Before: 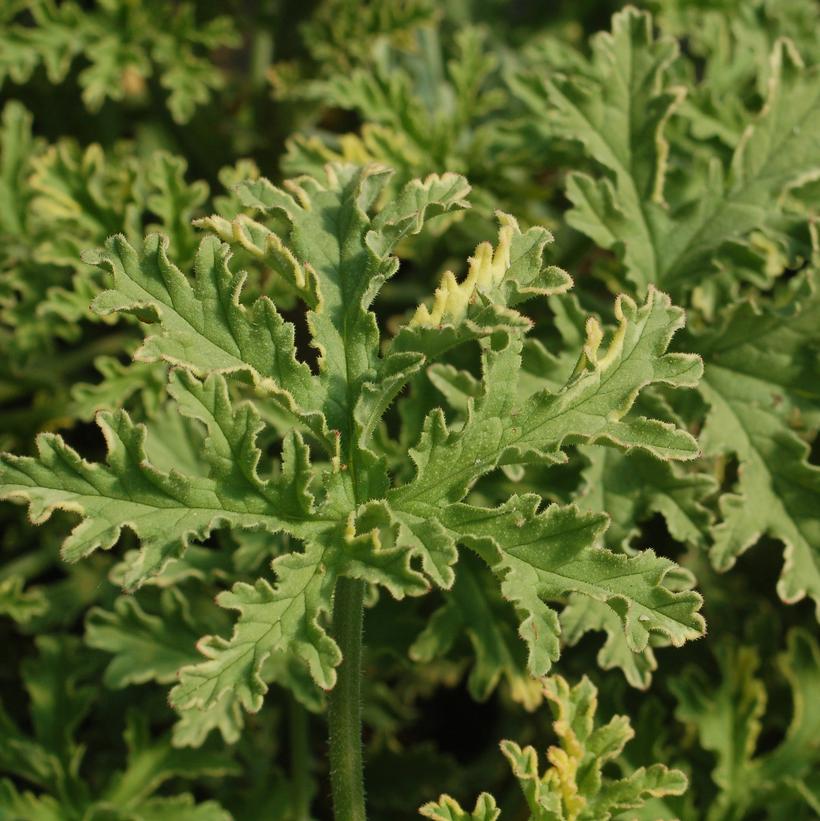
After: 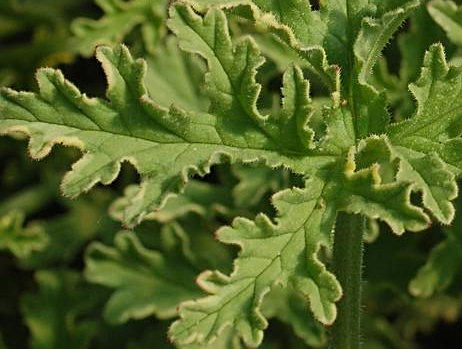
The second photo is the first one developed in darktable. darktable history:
tone equalizer: on, module defaults
crop: top 44.483%, right 43.593%, bottom 12.892%
vibrance: on, module defaults
sharpen: on, module defaults
